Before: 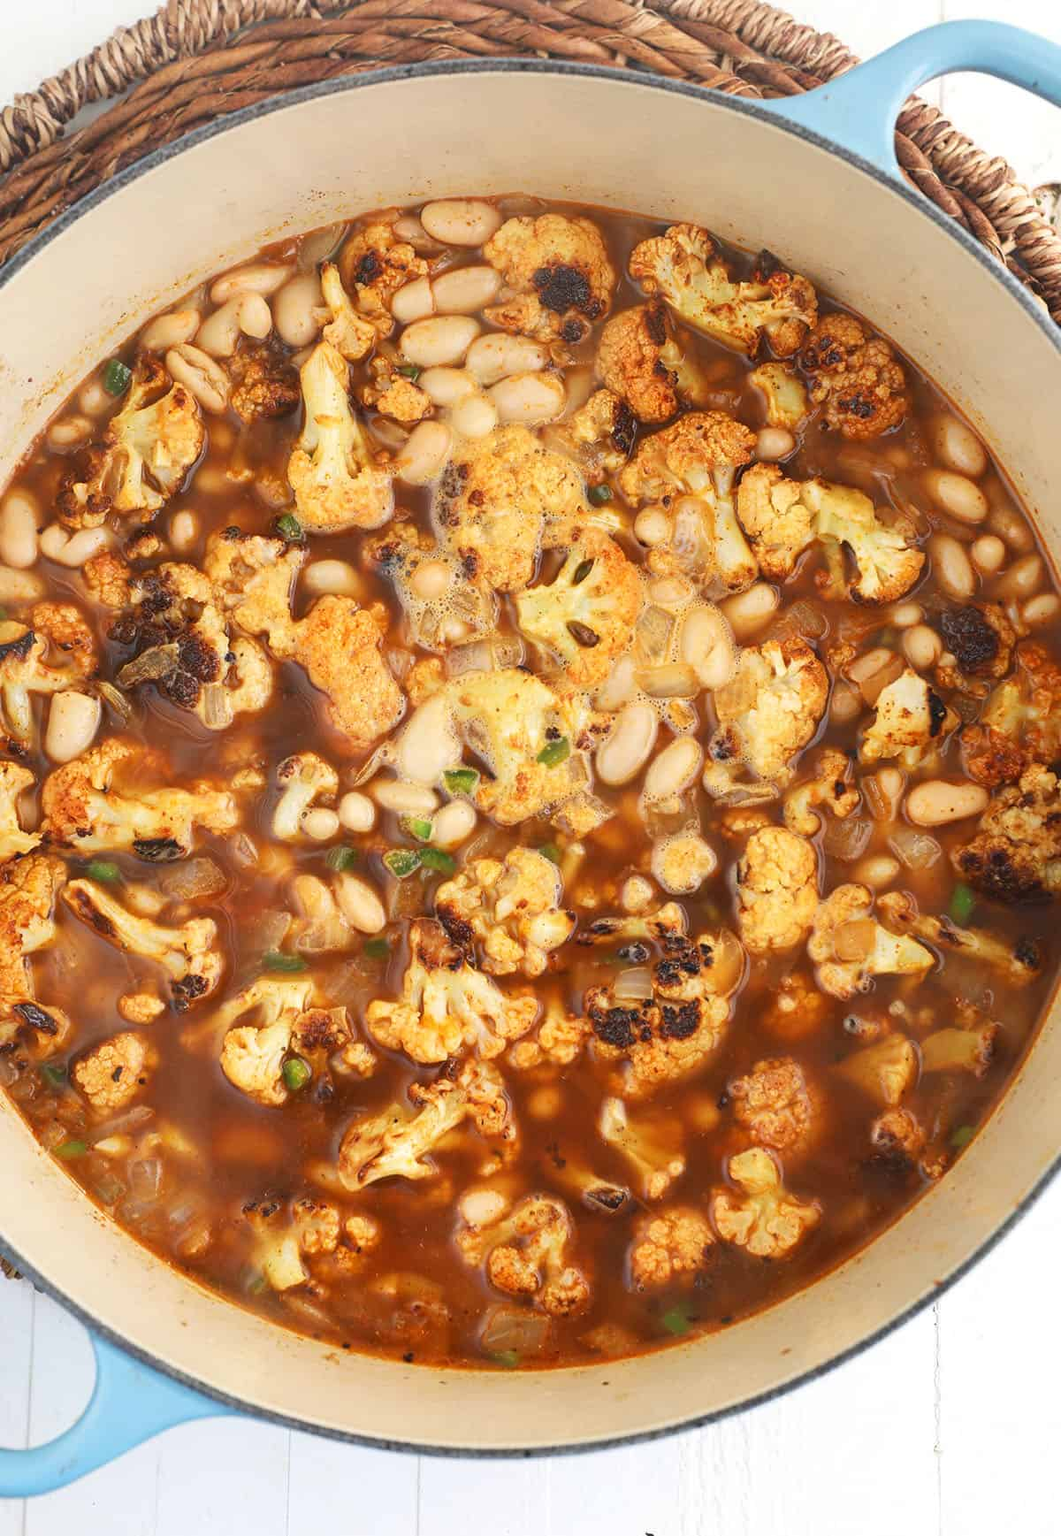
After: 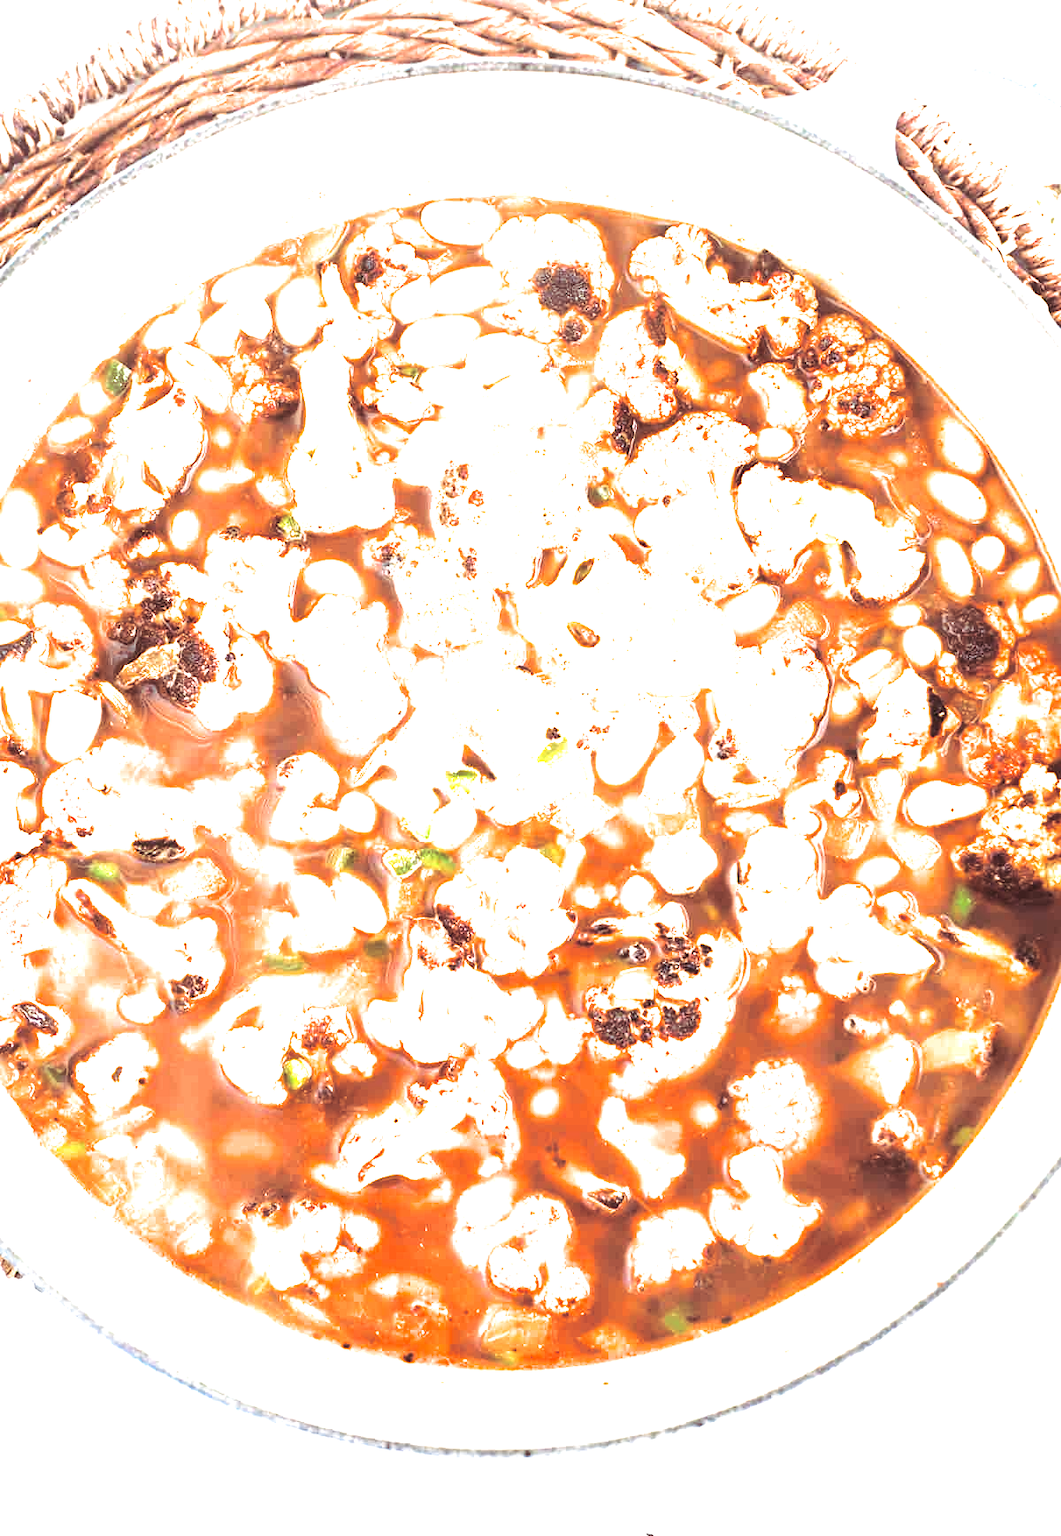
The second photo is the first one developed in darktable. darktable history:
exposure: black level correction 0, exposure 1.625 EV, compensate exposure bias true, compensate highlight preservation false
tone equalizer: -8 EV -0.75 EV, -7 EV -0.7 EV, -6 EV -0.6 EV, -5 EV -0.4 EV, -3 EV 0.4 EV, -2 EV 0.6 EV, -1 EV 0.7 EV, +0 EV 0.75 EV, edges refinement/feathering 500, mask exposure compensation -1.57 EV, preserve details no
split-toning: shadows › saturation 0.41, highlights › saturation 0, compress 33.55%
